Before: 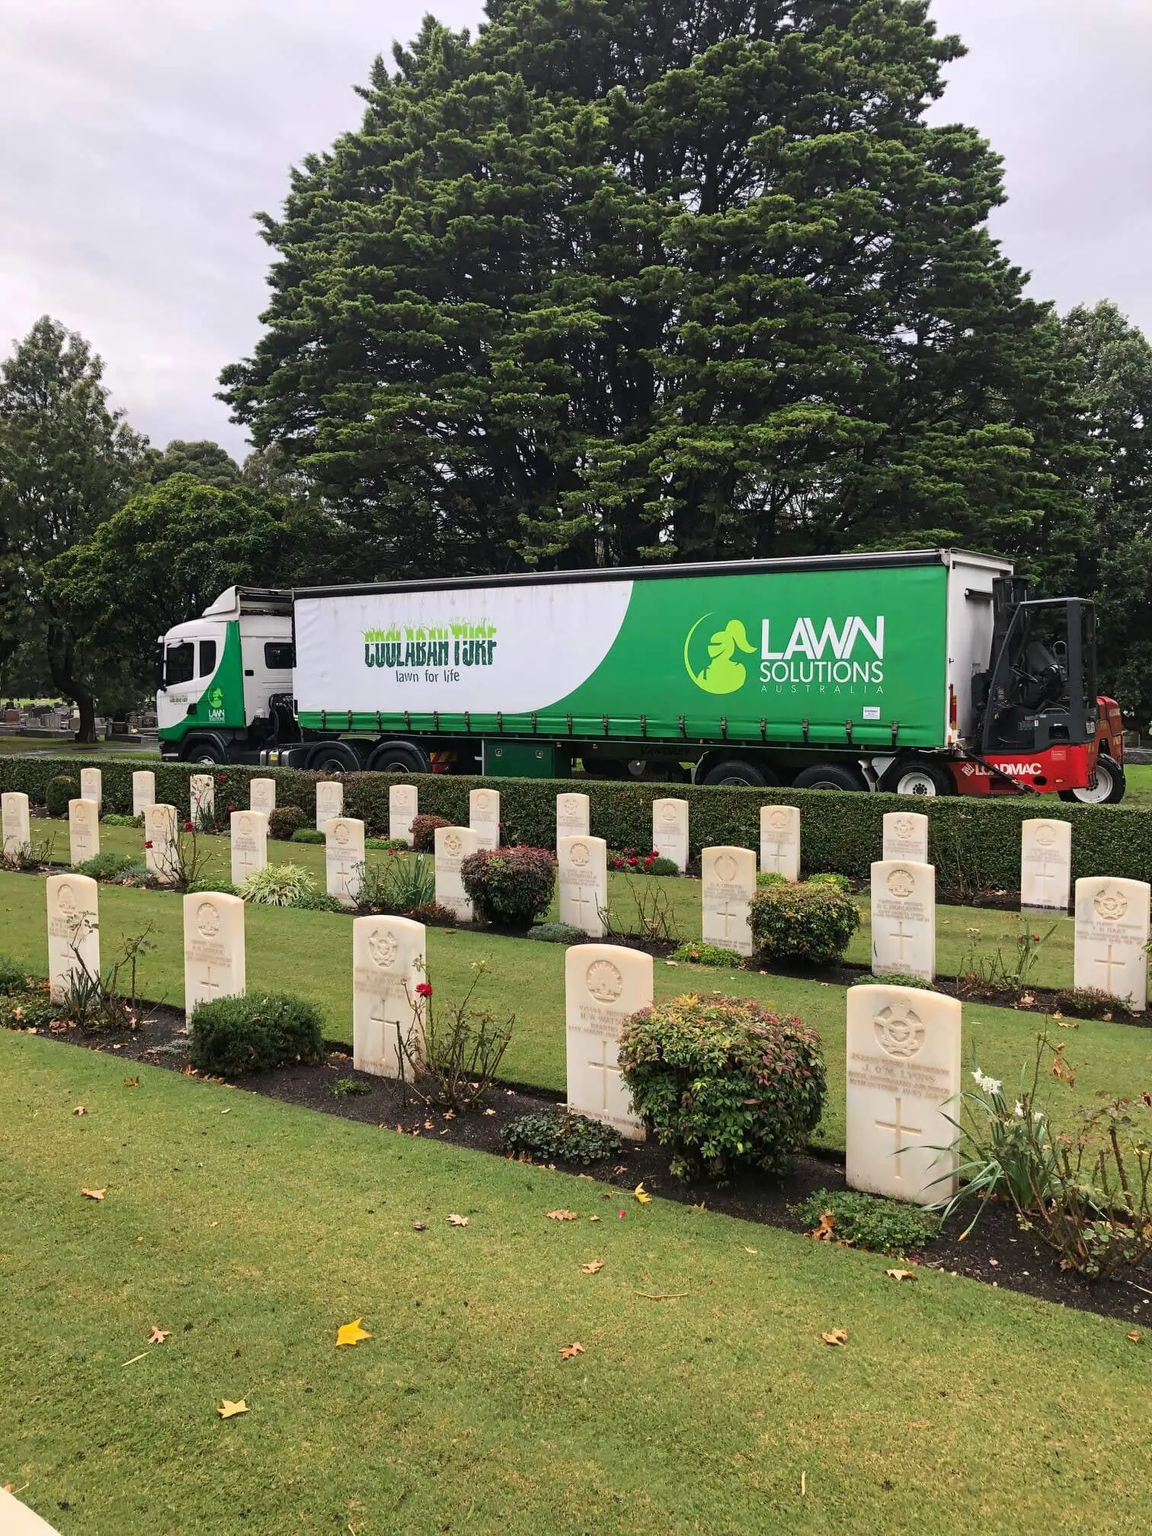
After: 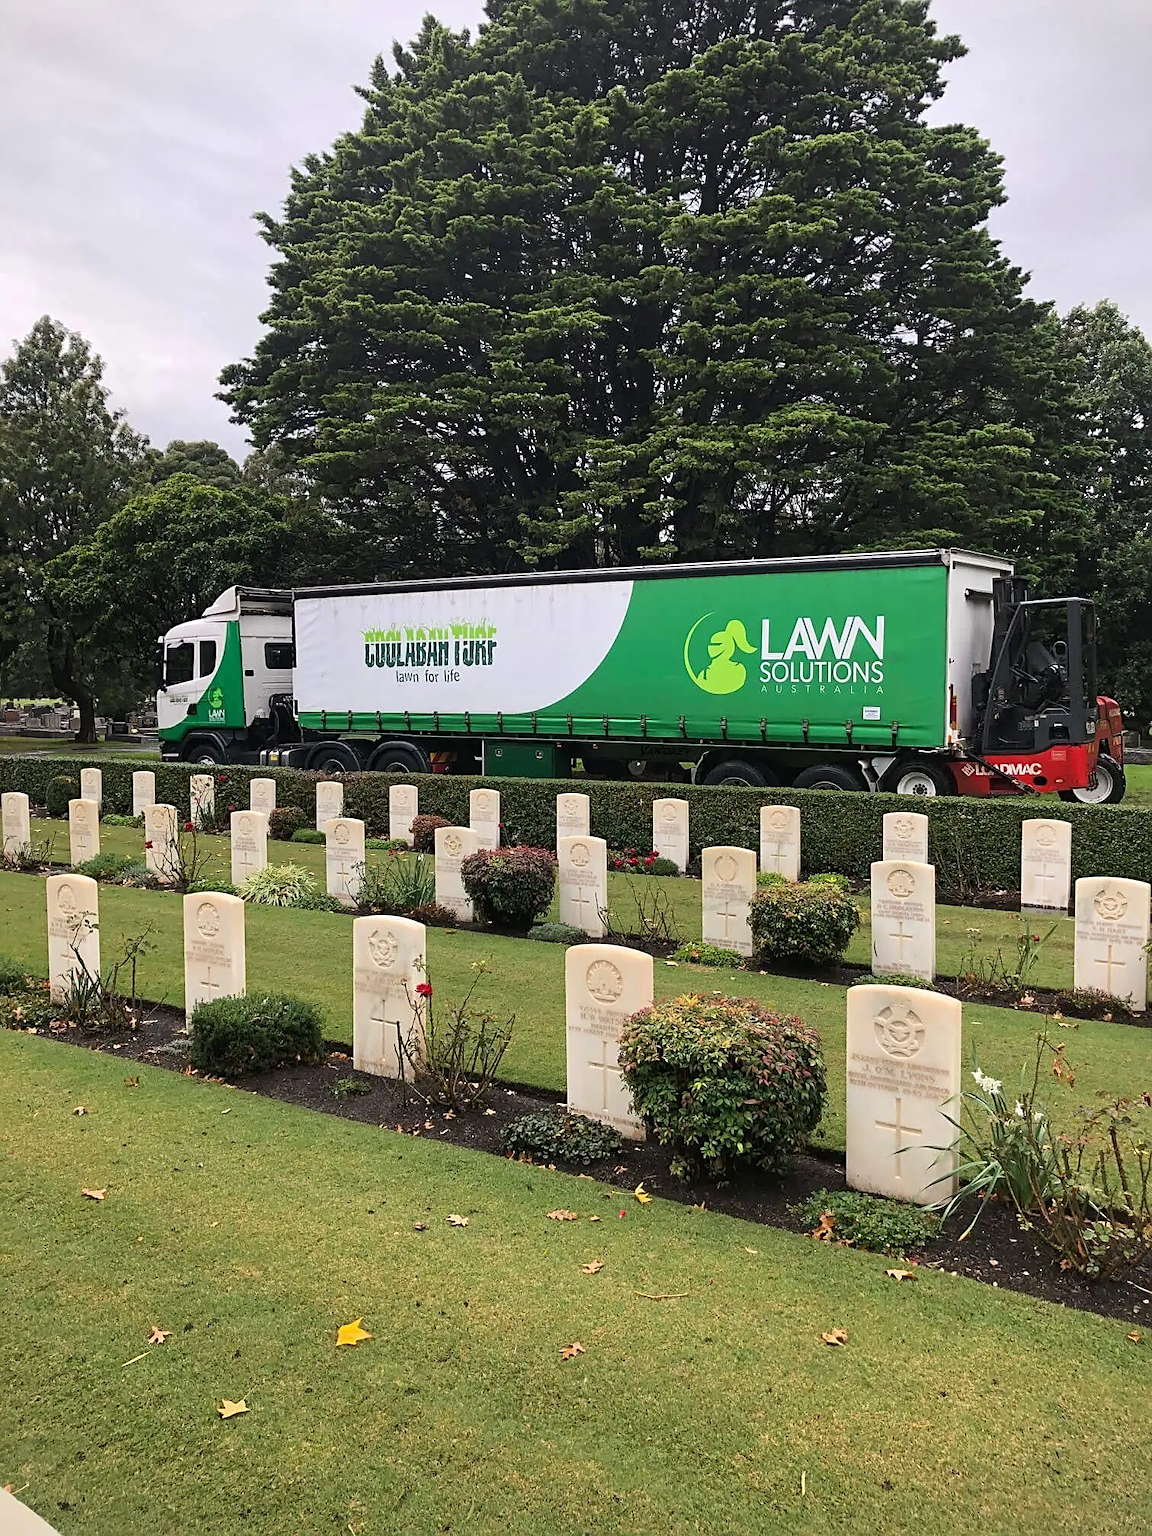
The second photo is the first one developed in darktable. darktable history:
vignetting: fall-off start 97.28%, fall-off radius 79%, brightness -0.462, saturation -0.3, width/height ratio 1.114, dithering 8-bit output, unbound false
tone equalizer: on, module defaults
sharpen: on, module defaults
